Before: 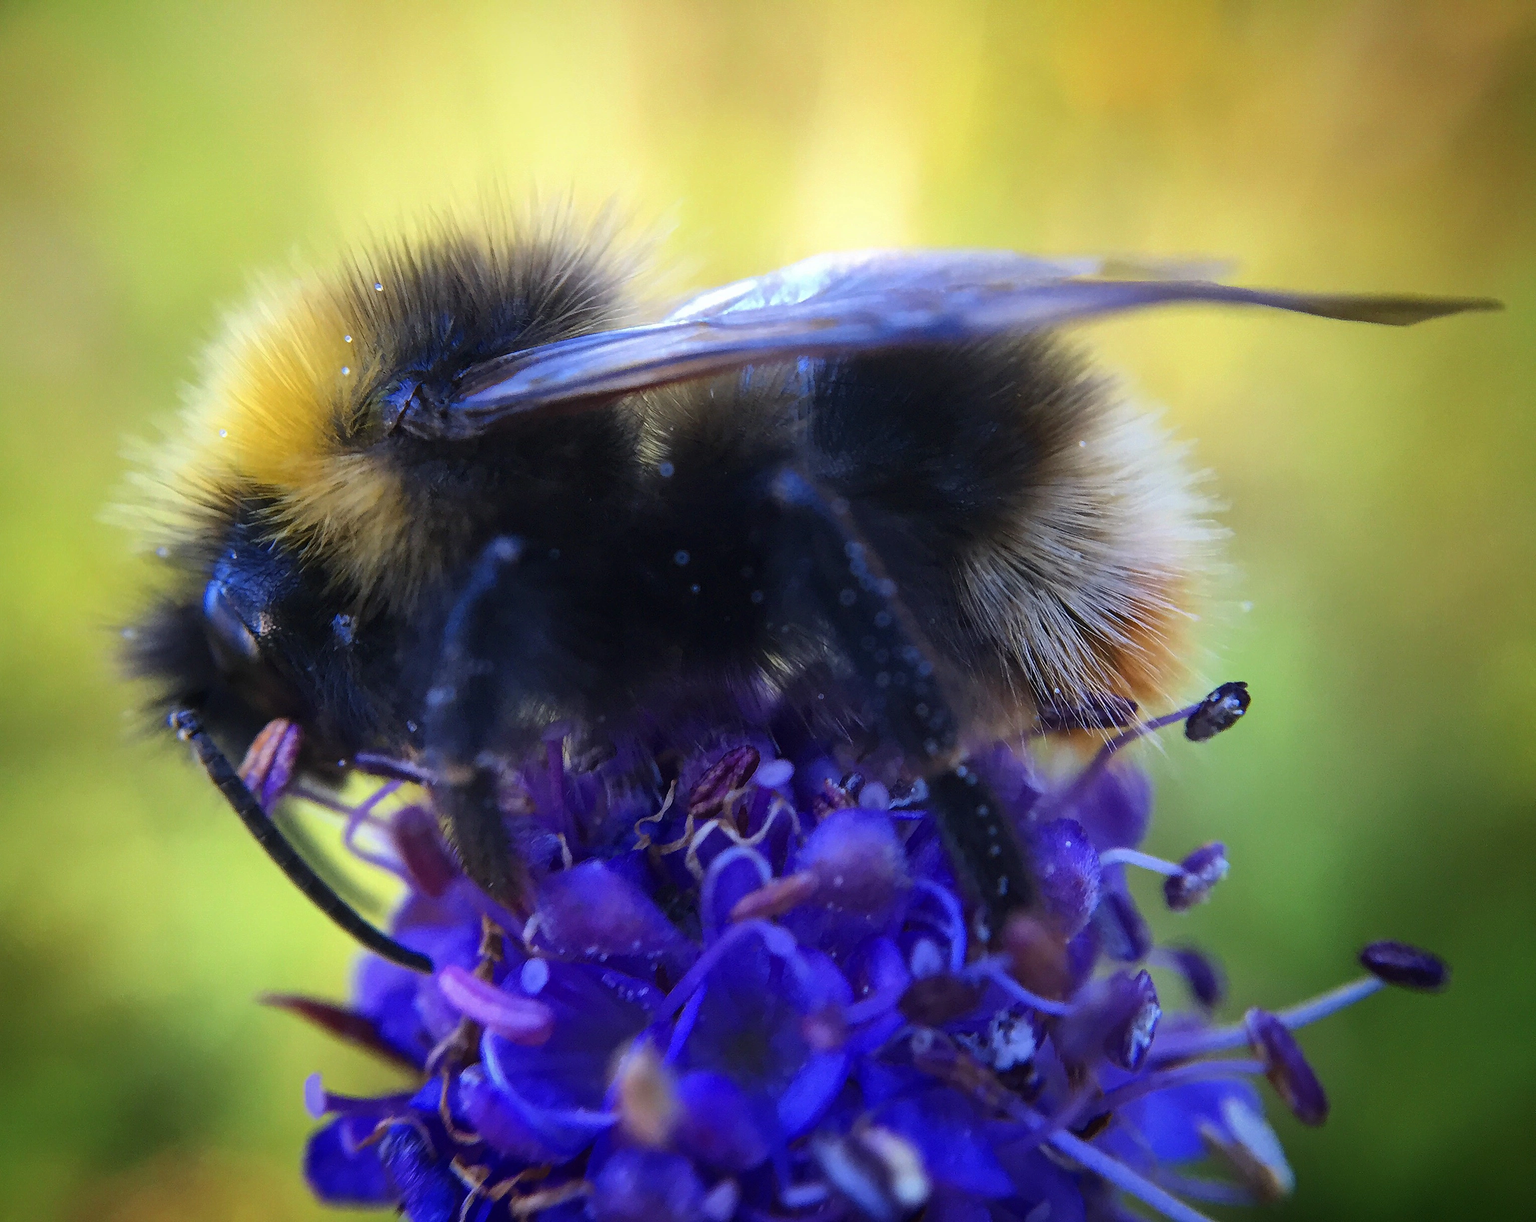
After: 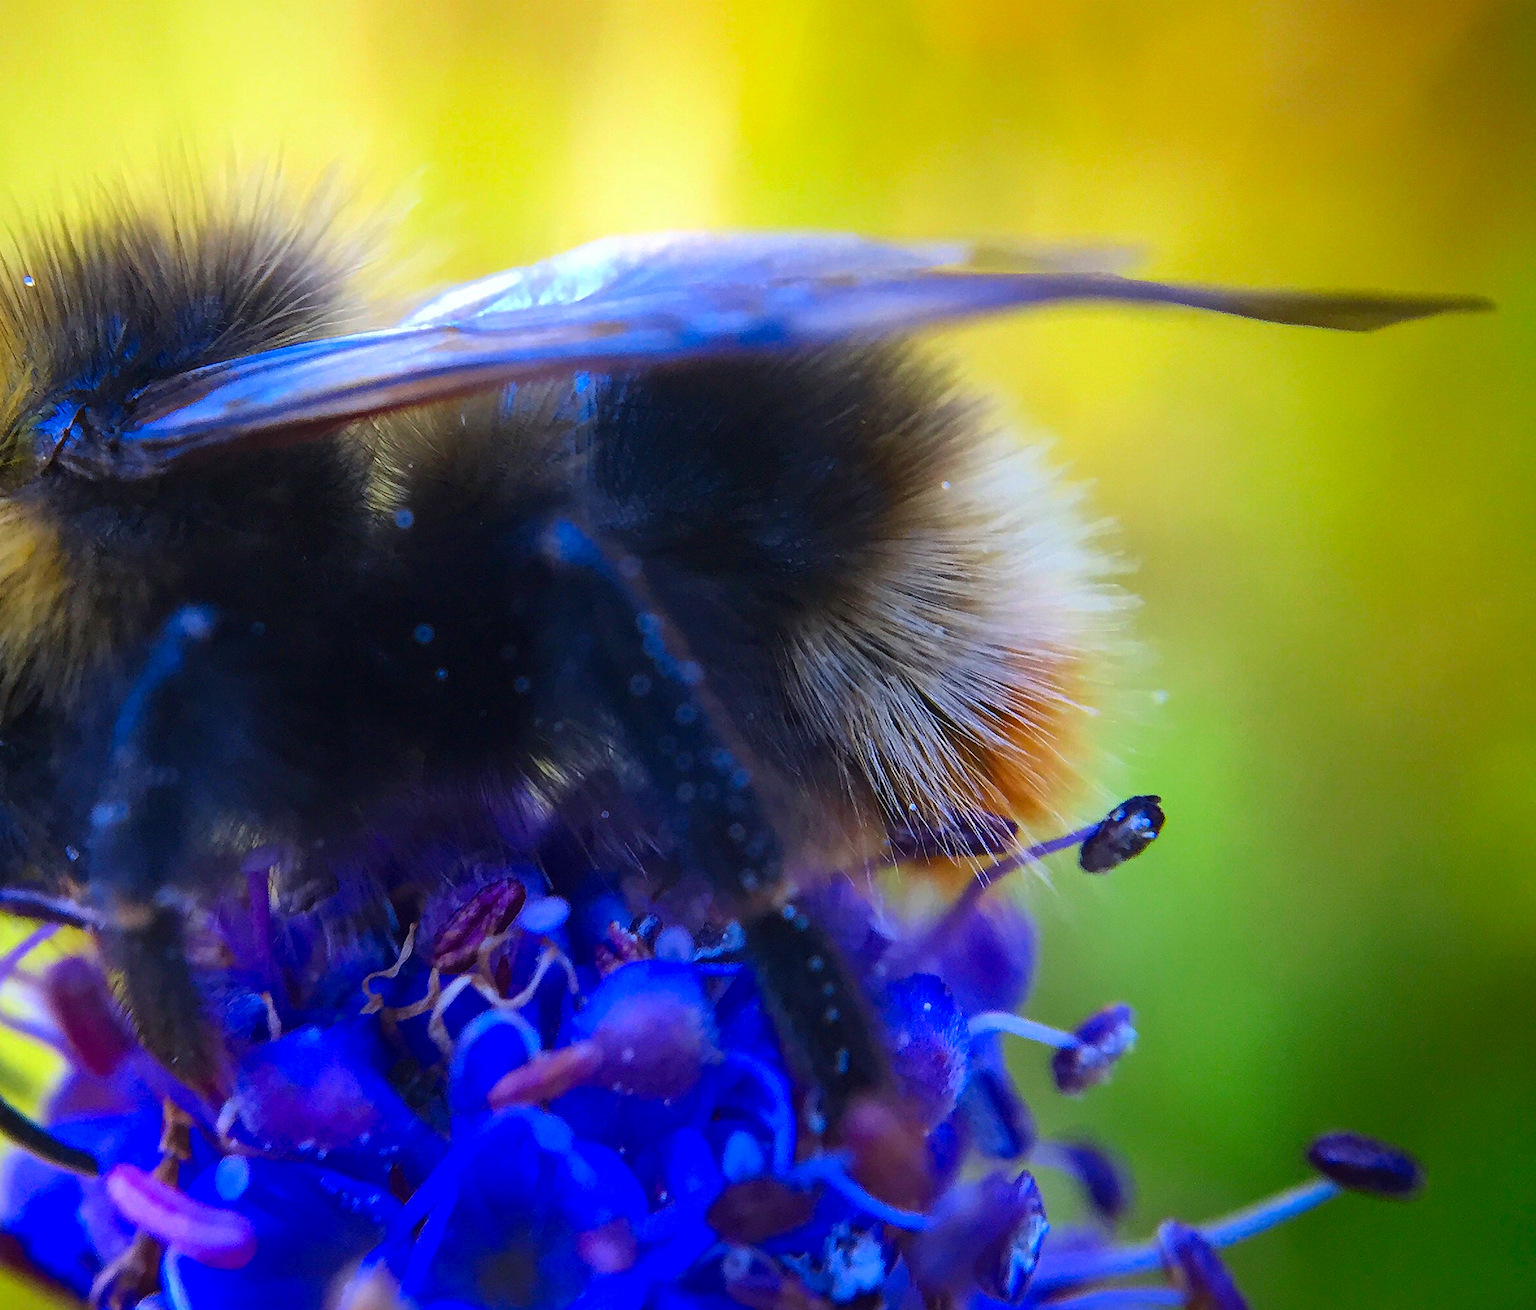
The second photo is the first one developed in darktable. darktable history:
crop: left 23.243%, top 5.855%, bottom 11.77%
contrast brightness saturation: saturation 0.51
